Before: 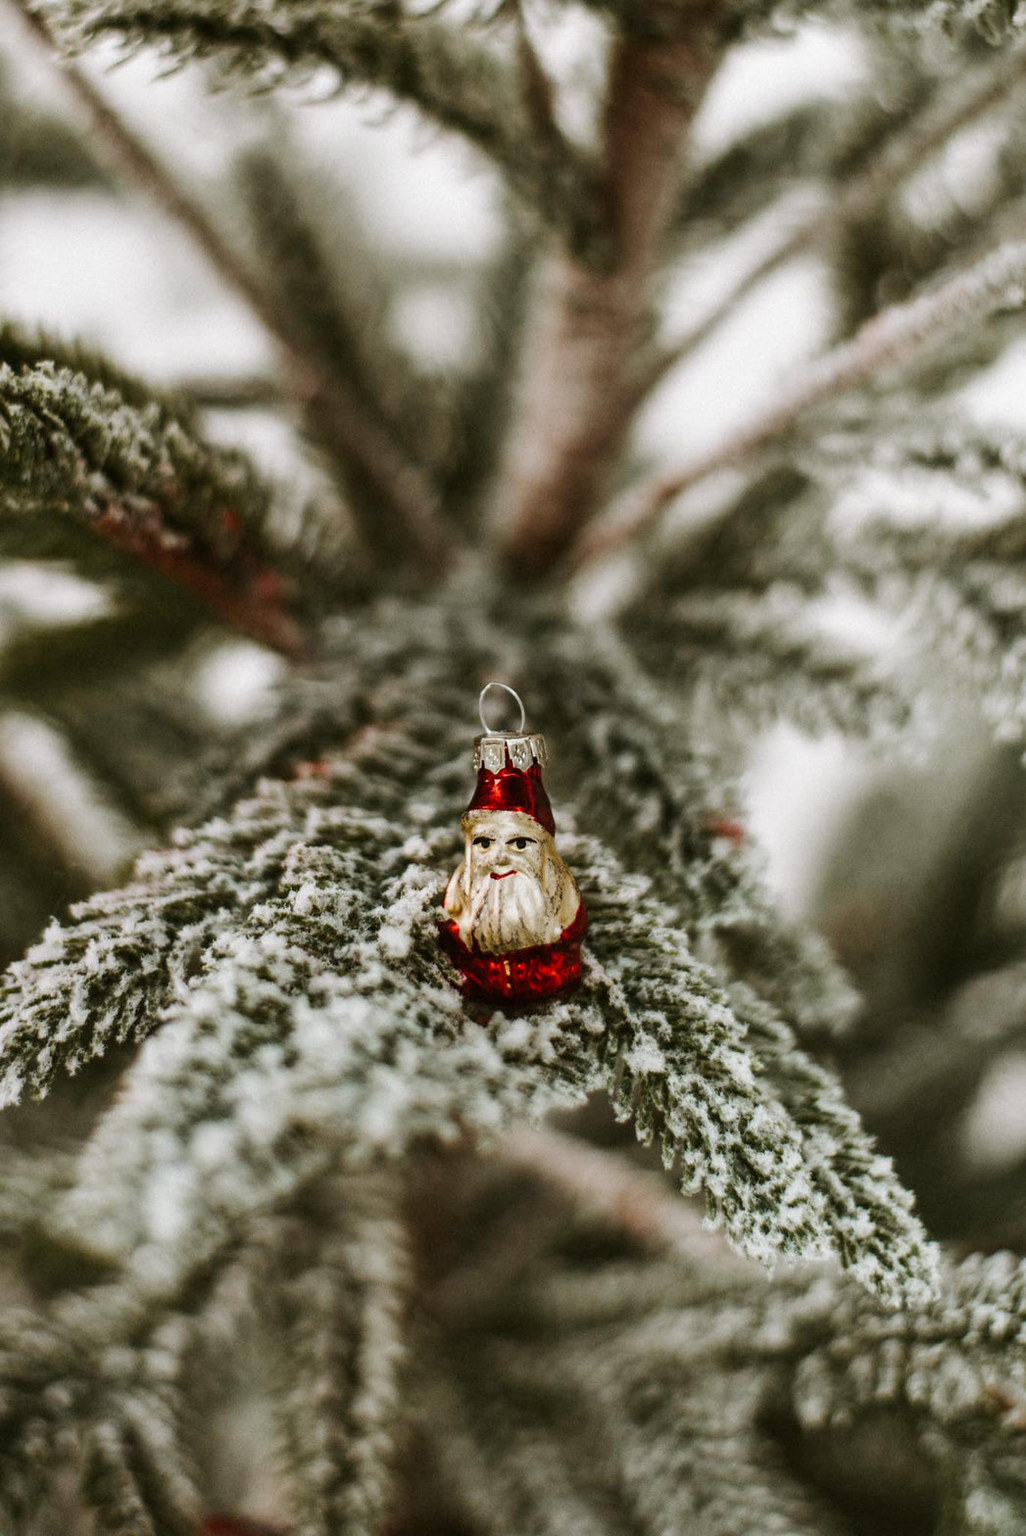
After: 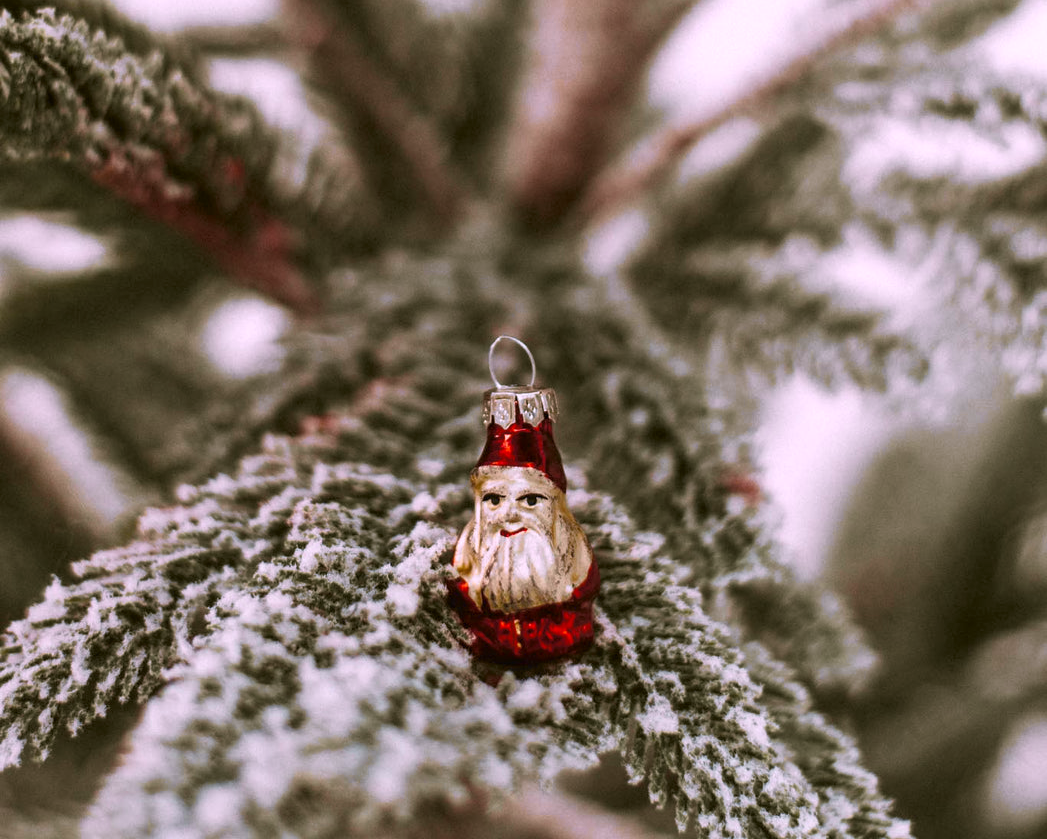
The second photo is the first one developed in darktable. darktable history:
crop and rotate: top 23.043%, bottom 23.437%
tone curve: curves: ch0 [(0, 0) (0.15, 0.17) (0.452, 0.437) (0.611, 0.588) (0.751, 0.749) (1, 1)]; ch1 [(0, 0) (0.325, 0.327) (0.412, 0.45) (0.453, 0.484) (0.5, 0.501) (0.541, 0.55) (0.617, 0.612) (0.695, 0.697) (1, 1)]; ch2 [(0, 0) (0.386, 0.397) (0.452, 0.459) (0.505, 0.498) (0.524, 0.547) (0.574, 0.566) (0.633, 0.641) (1, 1)], color space Lab, independent channels, preserve colors none
white balance: red 1.066, blue 1.119
